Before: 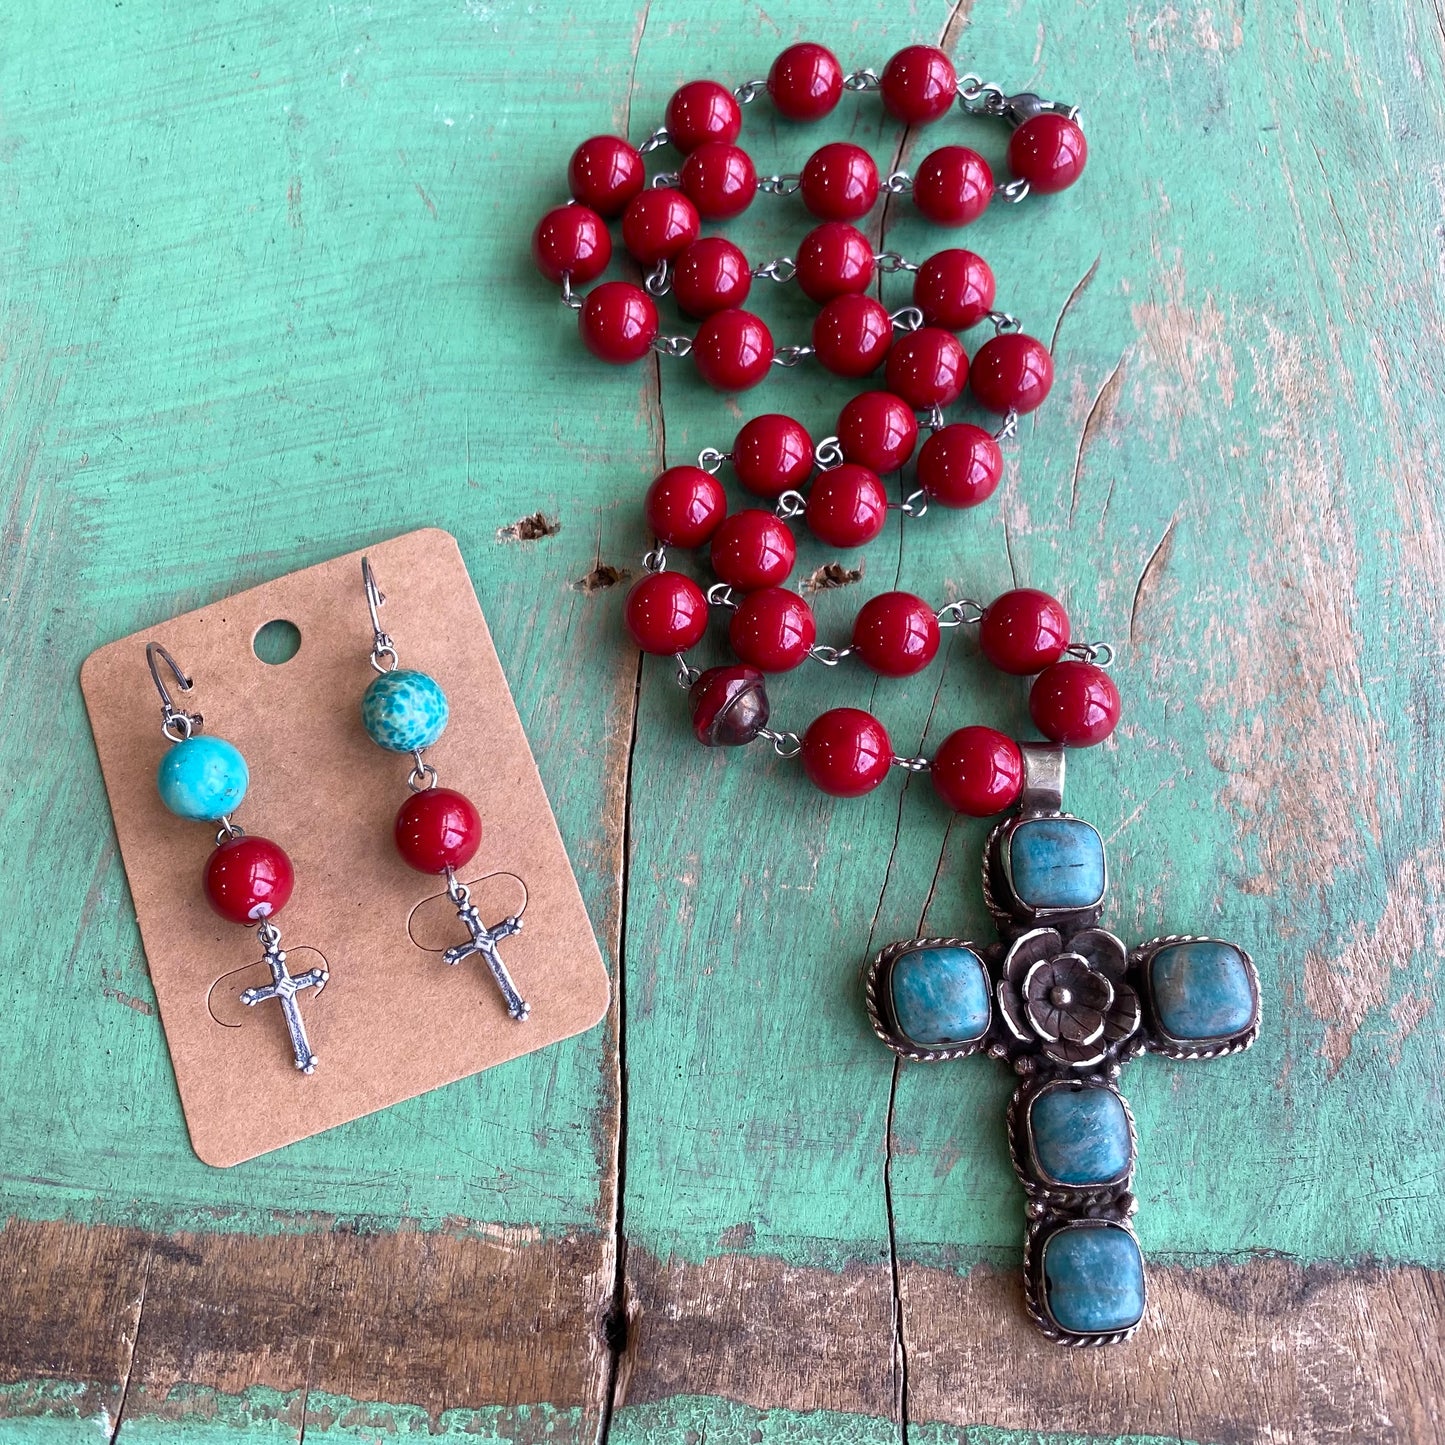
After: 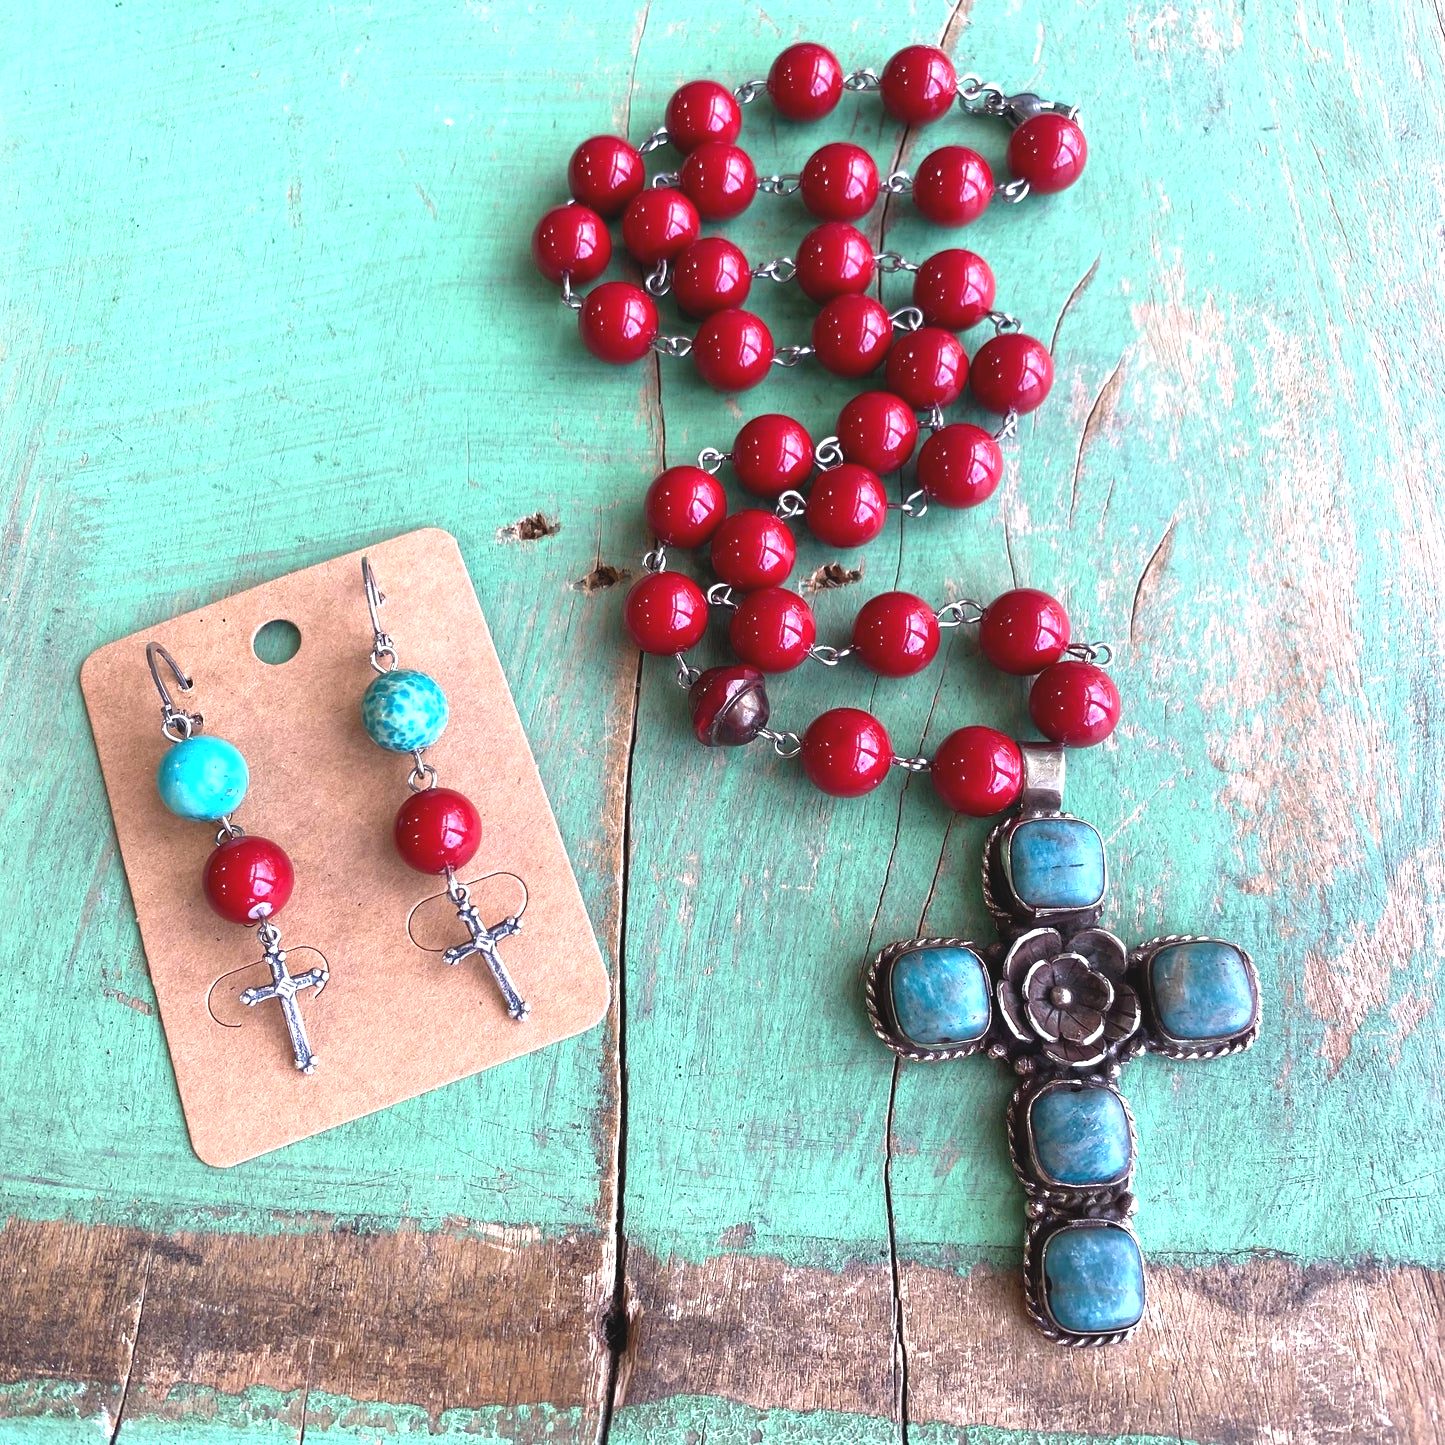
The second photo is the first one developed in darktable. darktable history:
exposure: black level correction -0.005, exposure 0.626 EV, compensate highlight preservation false
